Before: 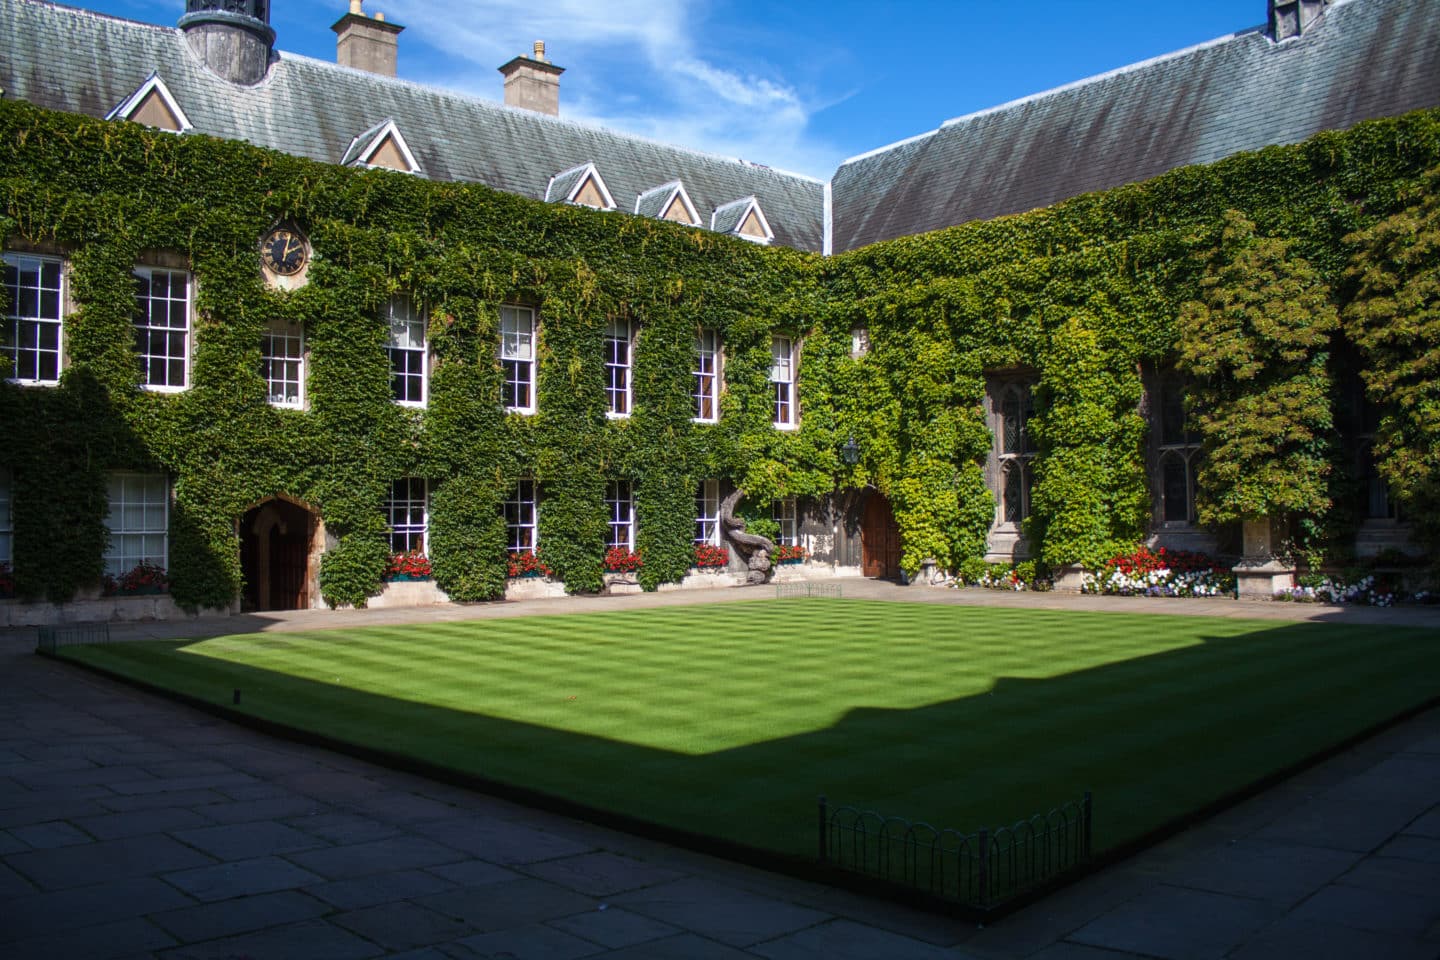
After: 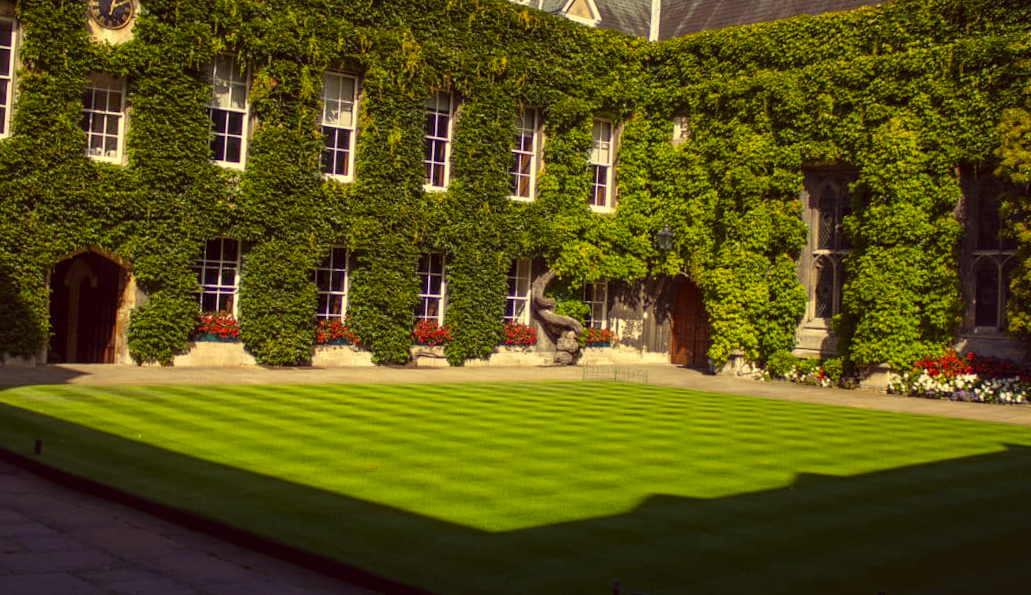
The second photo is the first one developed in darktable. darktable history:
color correction: highlights a* -0.482, highlights b* 40, shadows a* 9.8, shadows b* -0.161
crop and rotate: angle -3.37°, left 9.79%, top 20.73%, right 12.42%, bottom 11.82%
